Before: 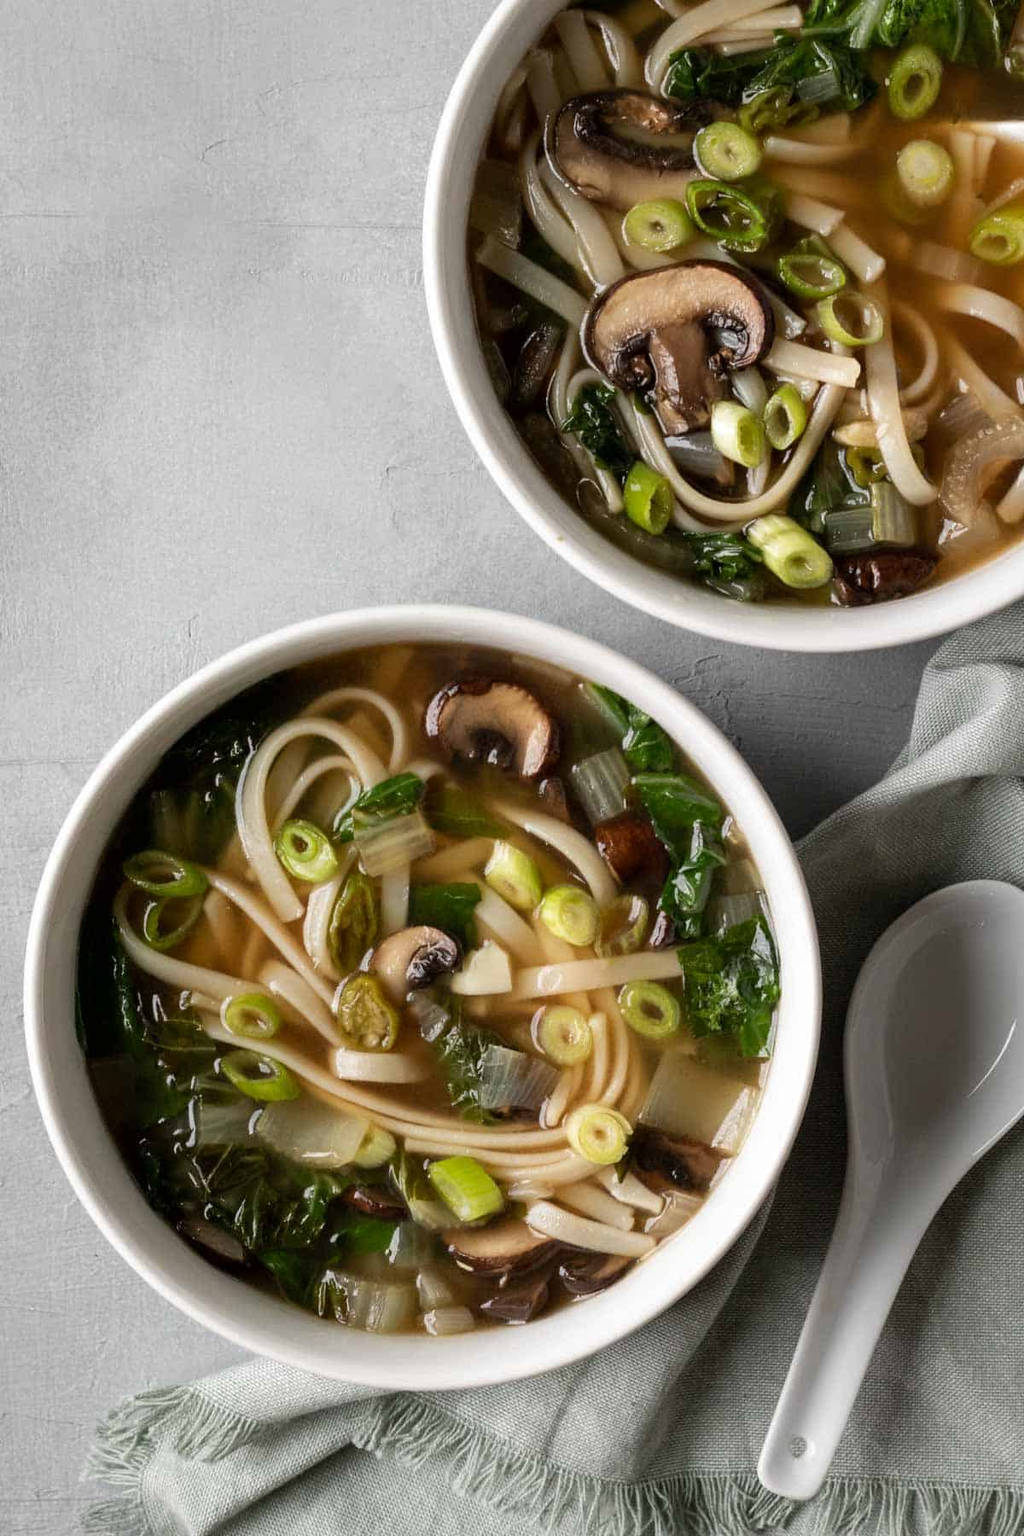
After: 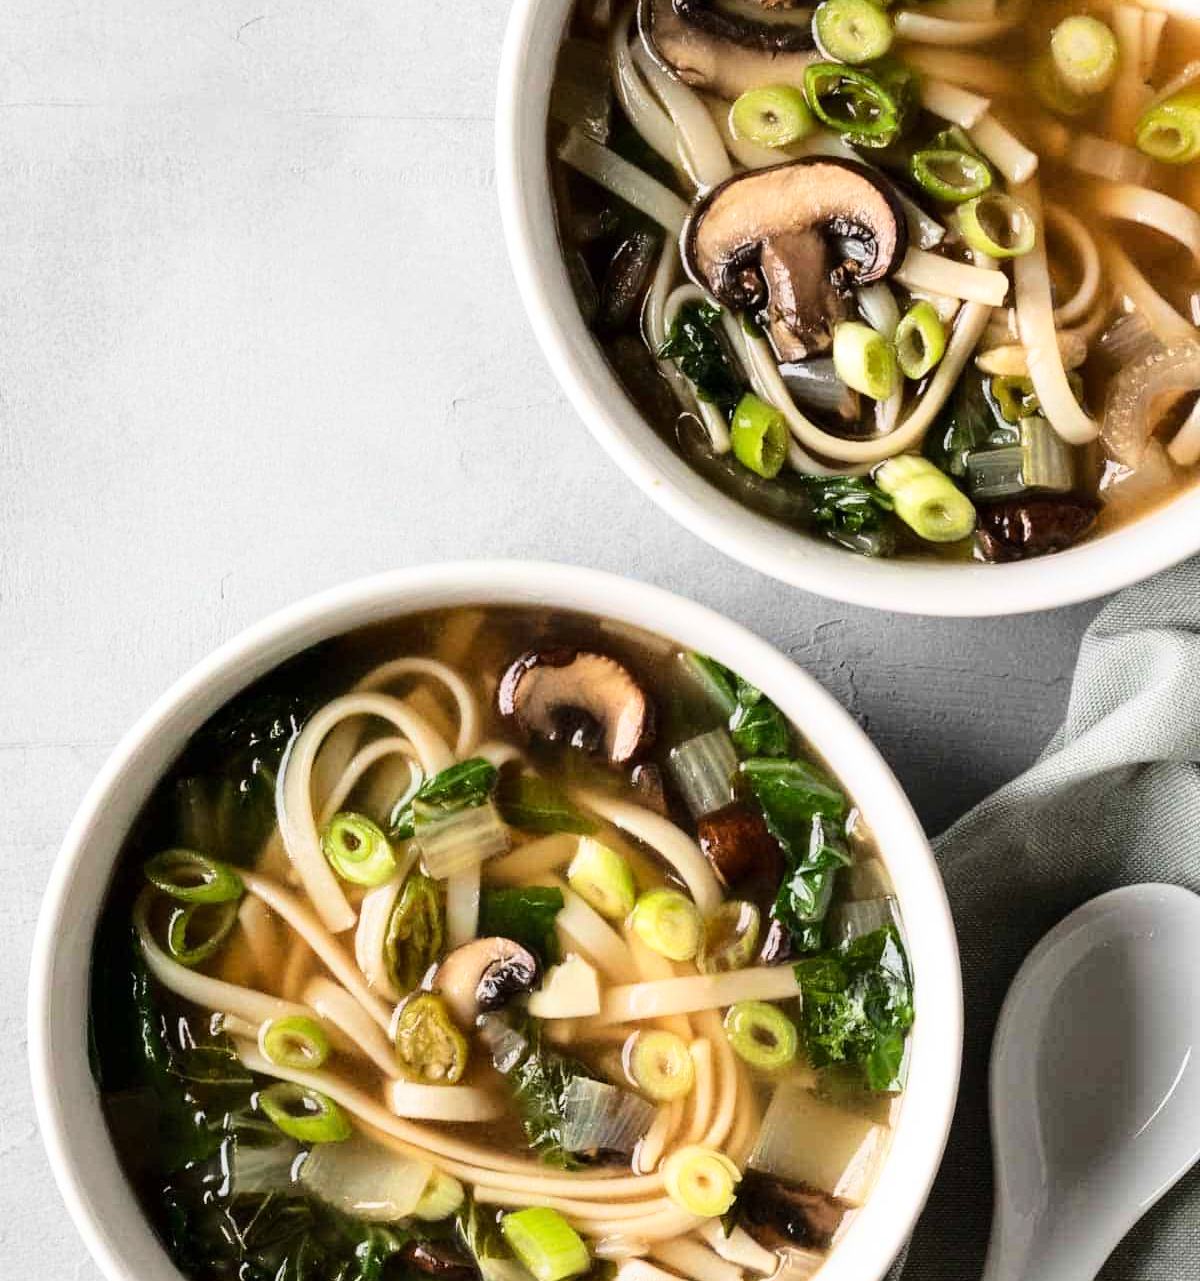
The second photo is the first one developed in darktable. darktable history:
crop and rotate: top 8.248%, bottom 20.534%
base curve: curves: ch0 [(0, 0) (0.028, 0.03) (0.121, 0.232) (0.46, 0.748) (0.859, 0.968) (1, 1)], exposure shift 0.01
